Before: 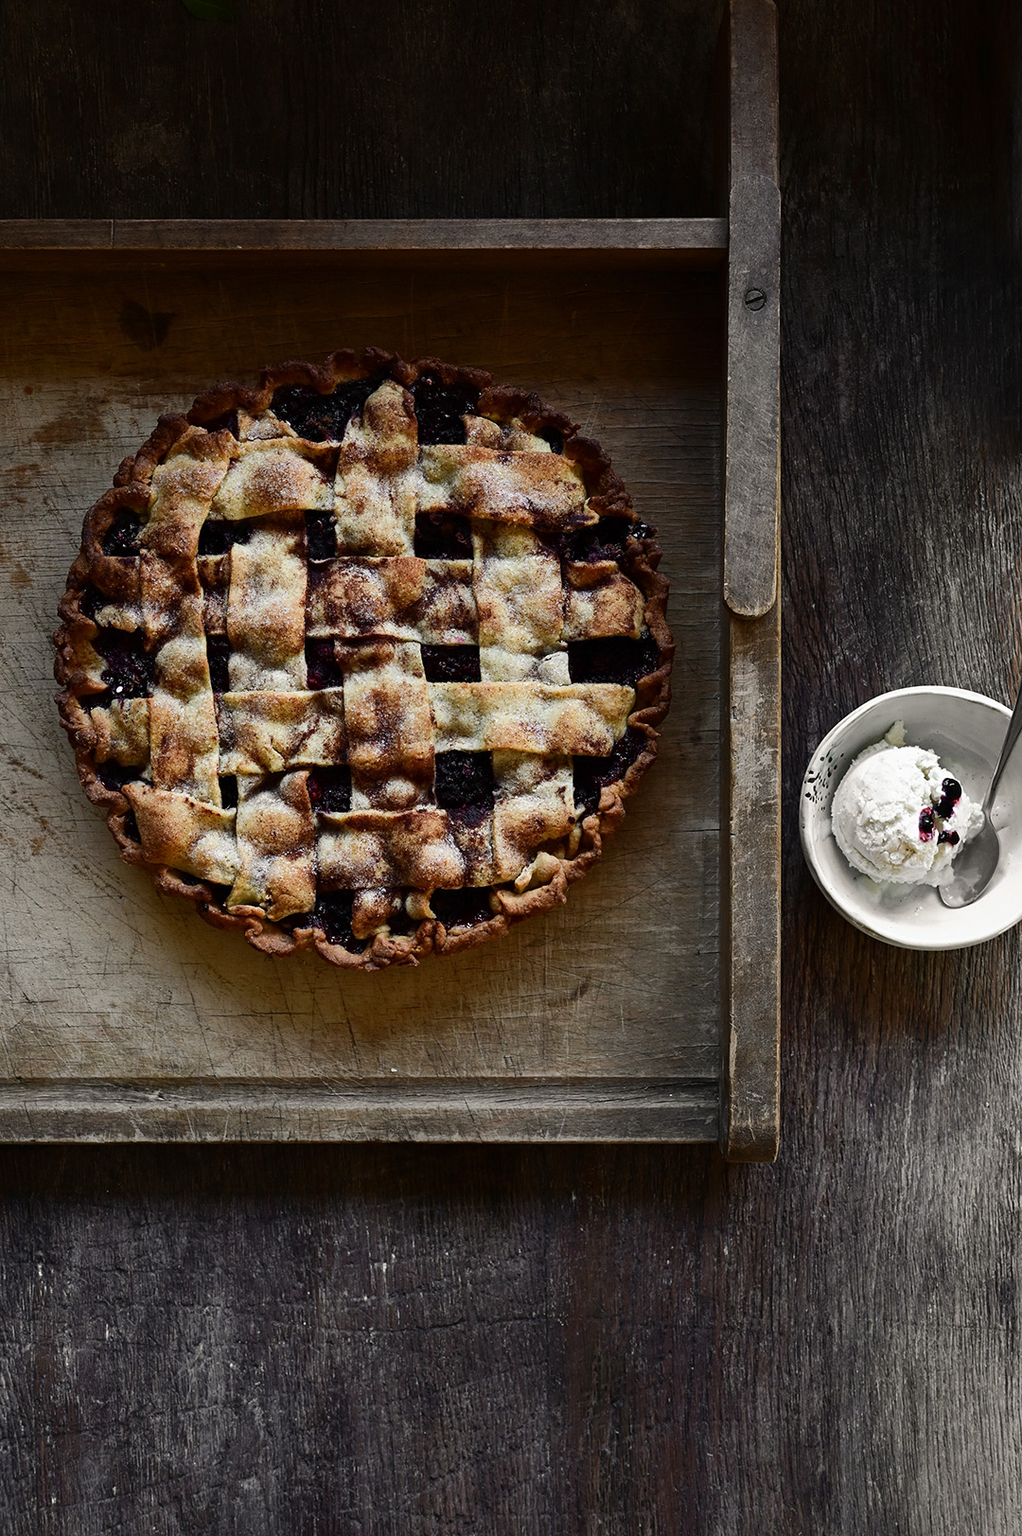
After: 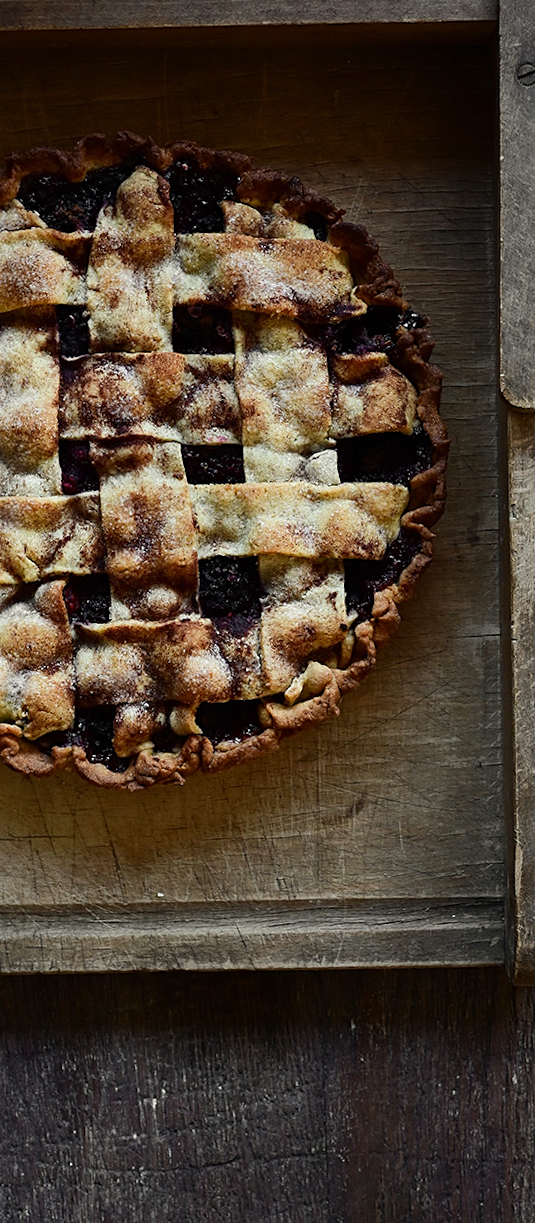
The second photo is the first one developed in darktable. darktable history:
crop and rotate: angle 0.02°, left 24.353%, top 13.219%, right 26.156%, bottom 8.224%
rotate and perspective: rotation -1°, crop left 0.011, crop right 0.989, crop top 0.025, crop bottom 0.975
sharpen: amount 0.2
color correction: highlights a* -2.68, highlights b* 2.57
